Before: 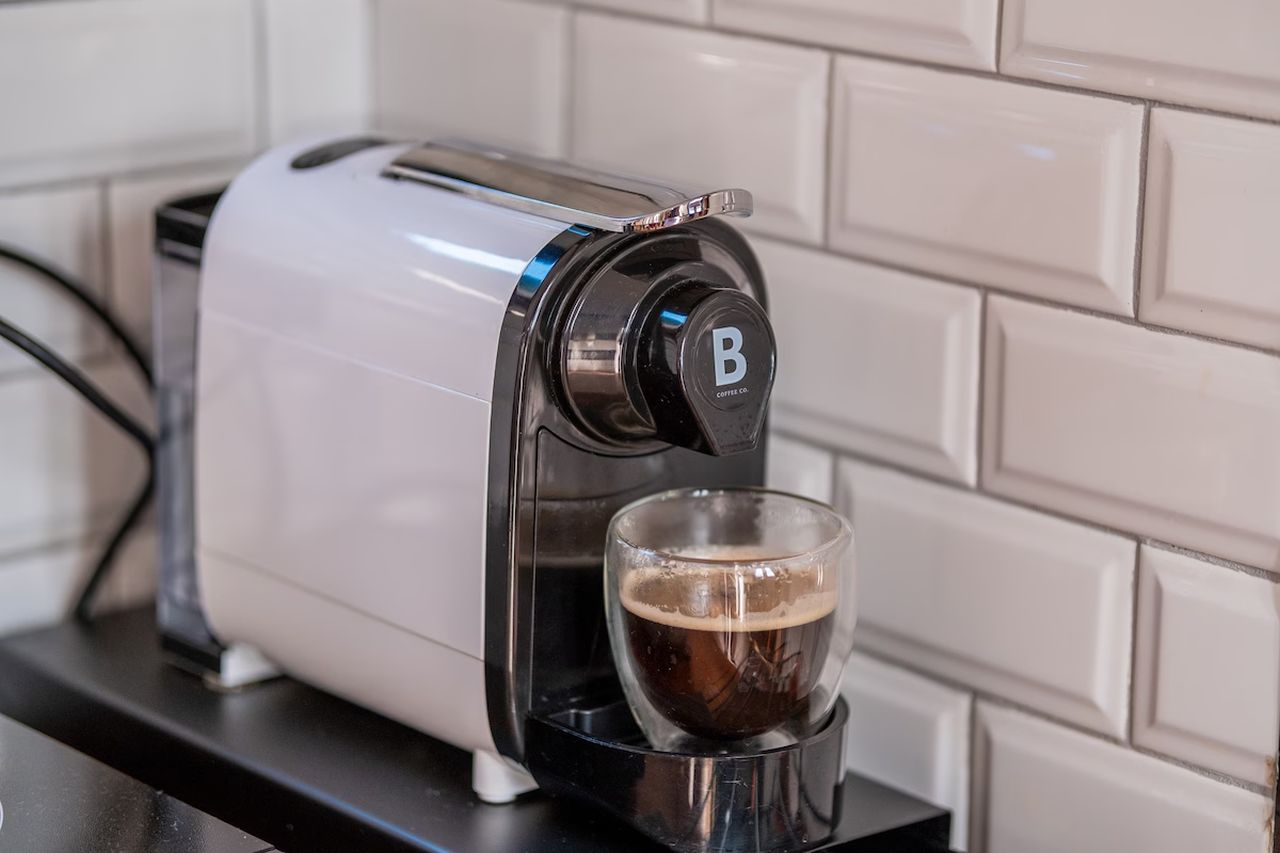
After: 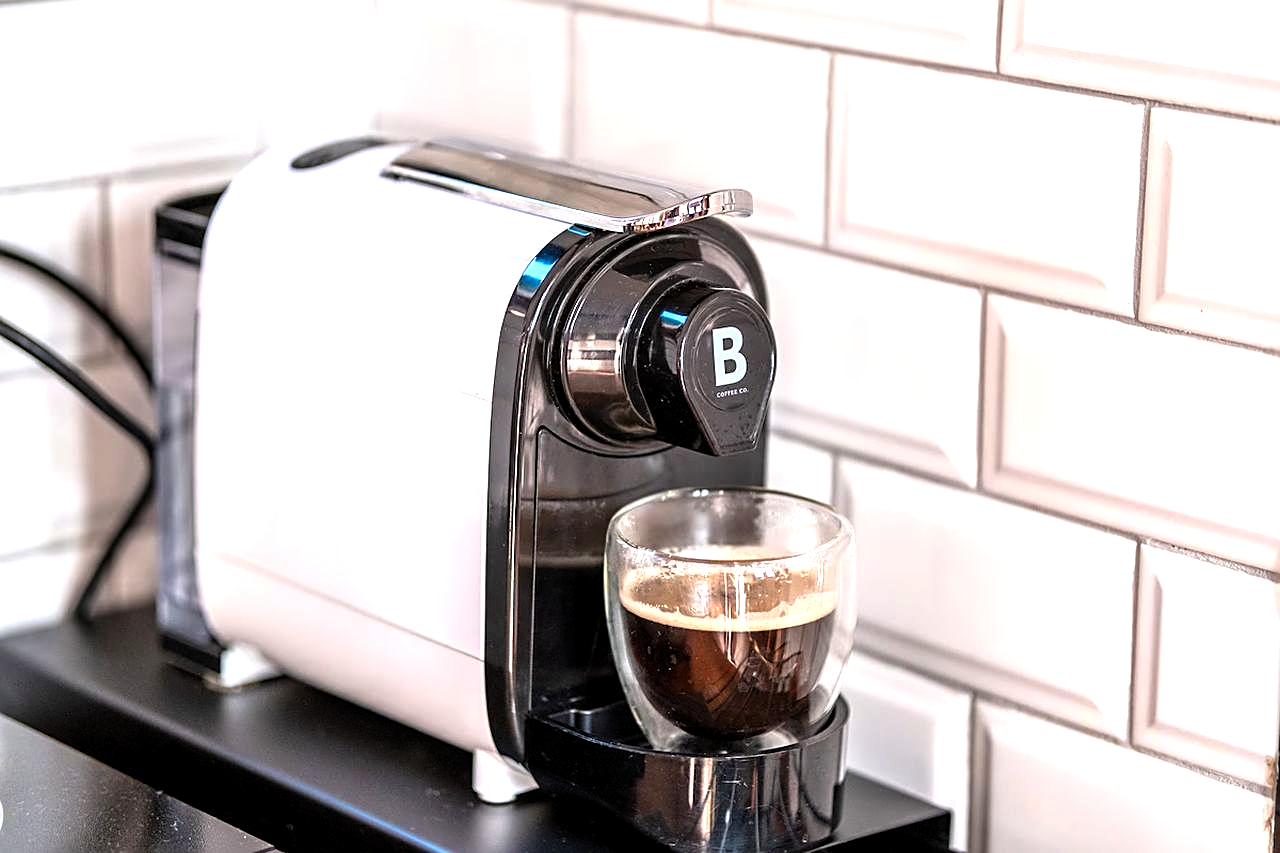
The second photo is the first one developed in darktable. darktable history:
sharpen: on, module defaults
tone equalizer: on, module defaults
levels: levels [0.012, 0.367, 0.697]
